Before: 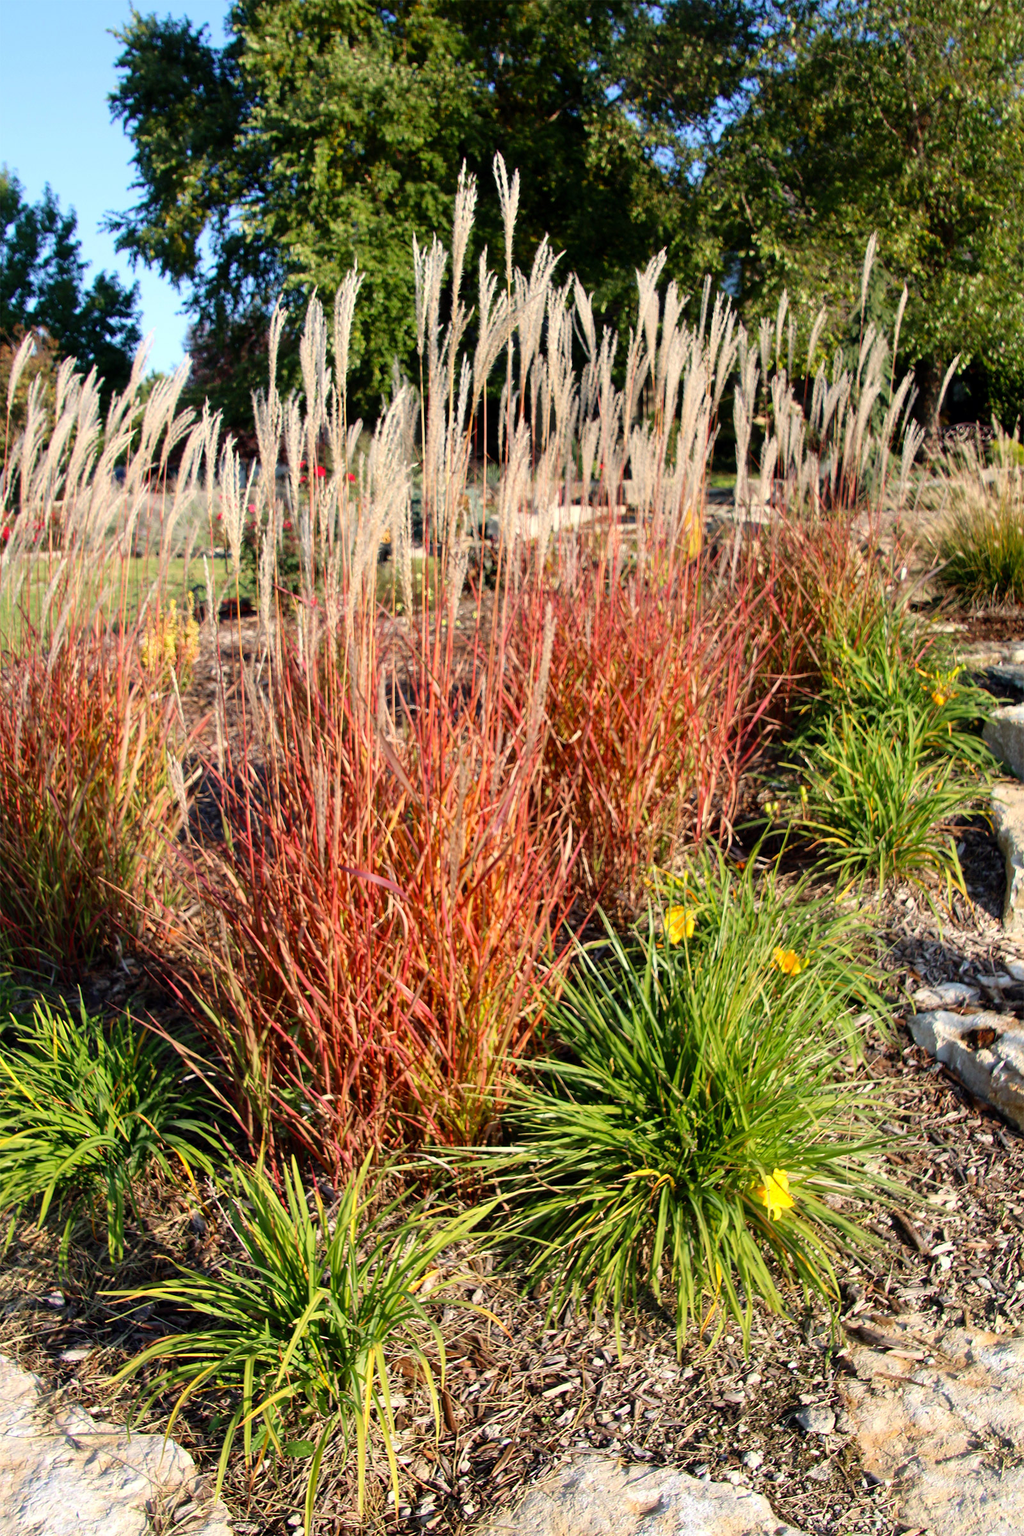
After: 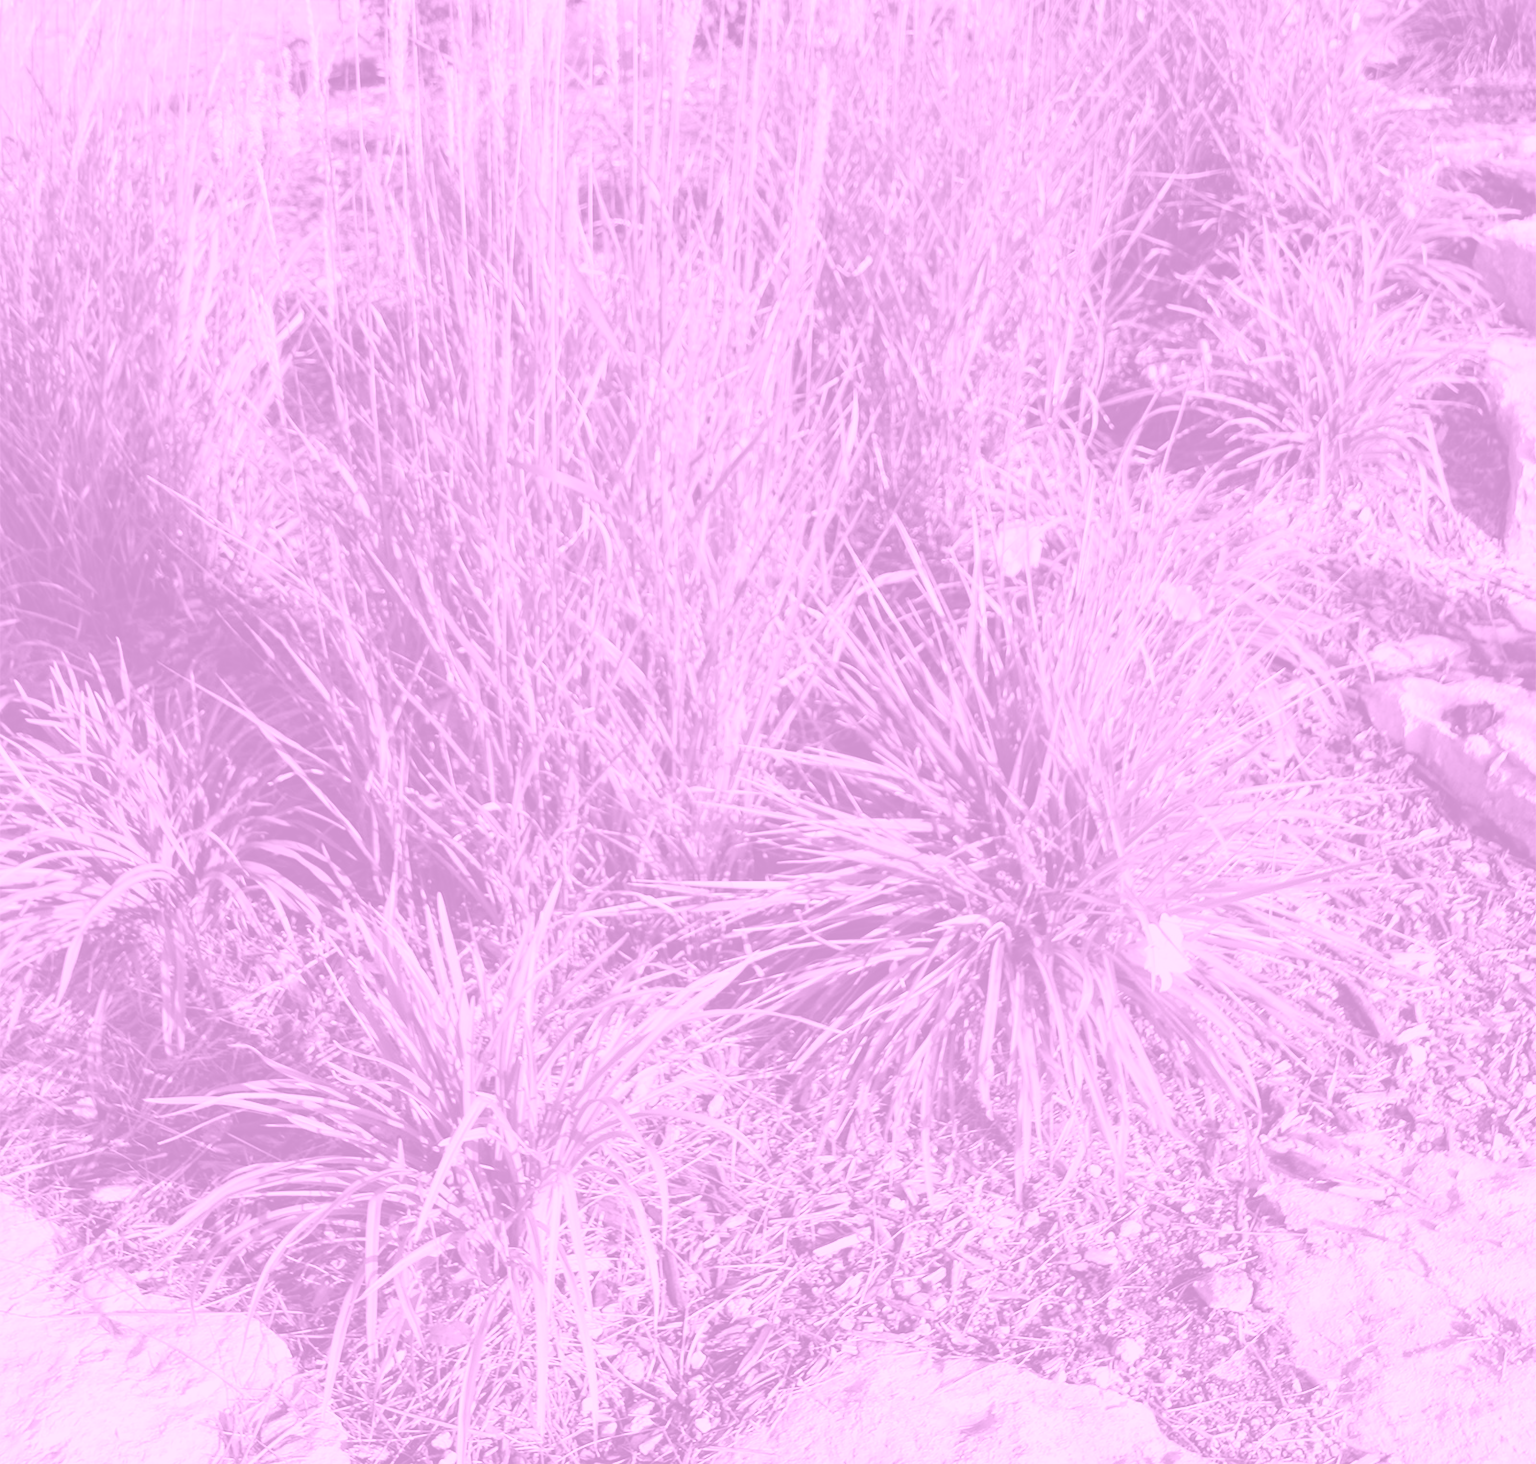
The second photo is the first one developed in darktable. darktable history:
contrast brightness saturation: saturation -0.05
colorize: hue 331.2°, saturation 75%, source mix 30.28%, lightness 70.52%, version 1
crop and rotate: top 36.435%
color balance rgb: perceptual saturation grading › global saturation 20%, global vibrance 20%
